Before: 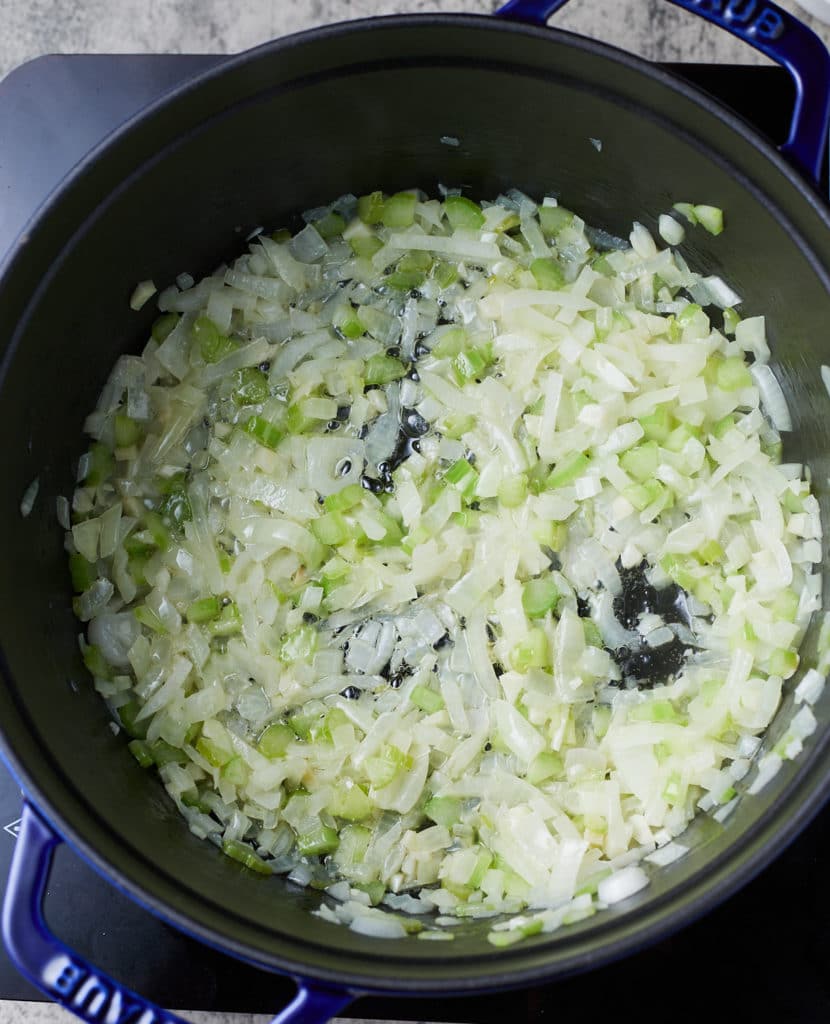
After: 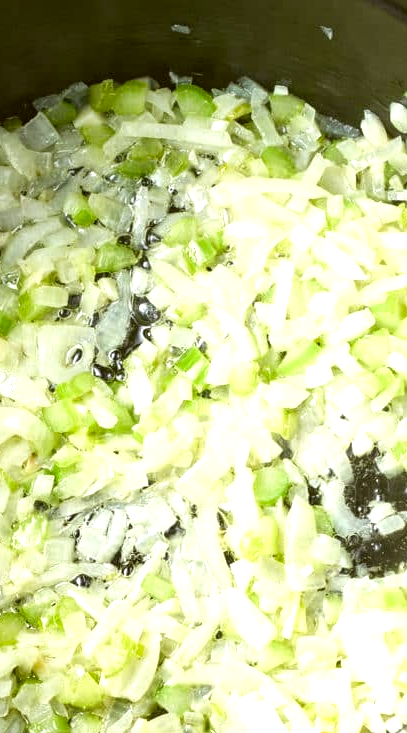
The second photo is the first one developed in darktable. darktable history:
crop: left 32.474%, top 10.95%, right 18.389%, bottom 17.413%
local contrast: on, module defaults
exposure: black level correction 0, exposure 0.894 EV, compensate highlight preservation false
color correction: highlights a* -1.29, highlights b* 10.51, shadows a* 0.396, shadows b* 19.77
